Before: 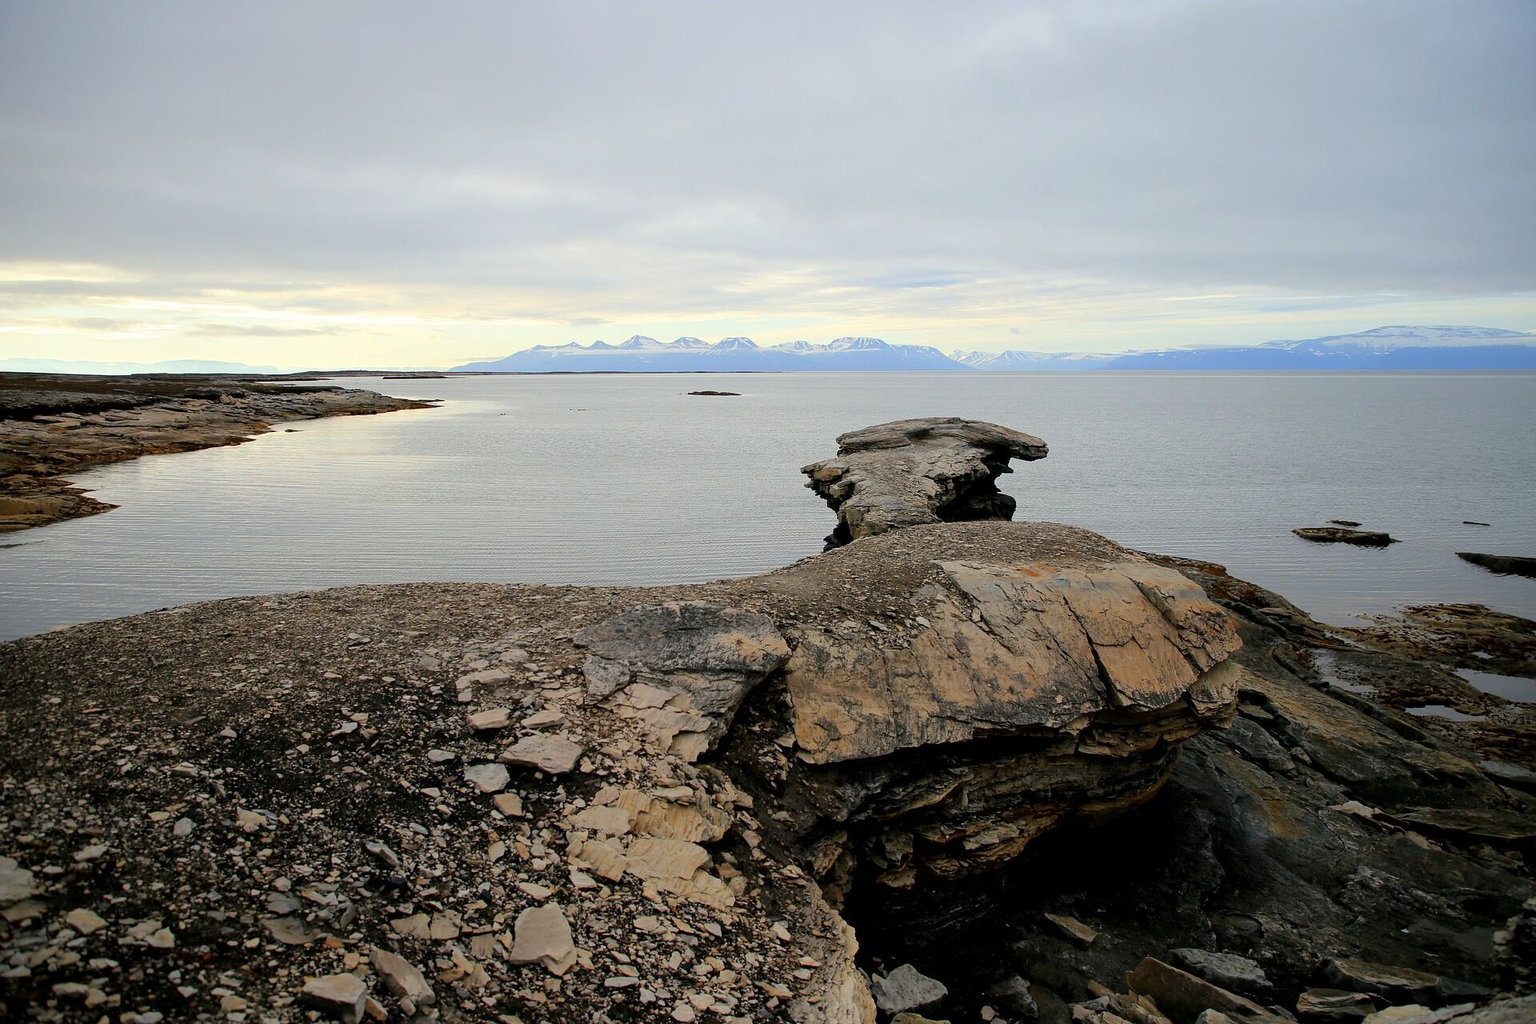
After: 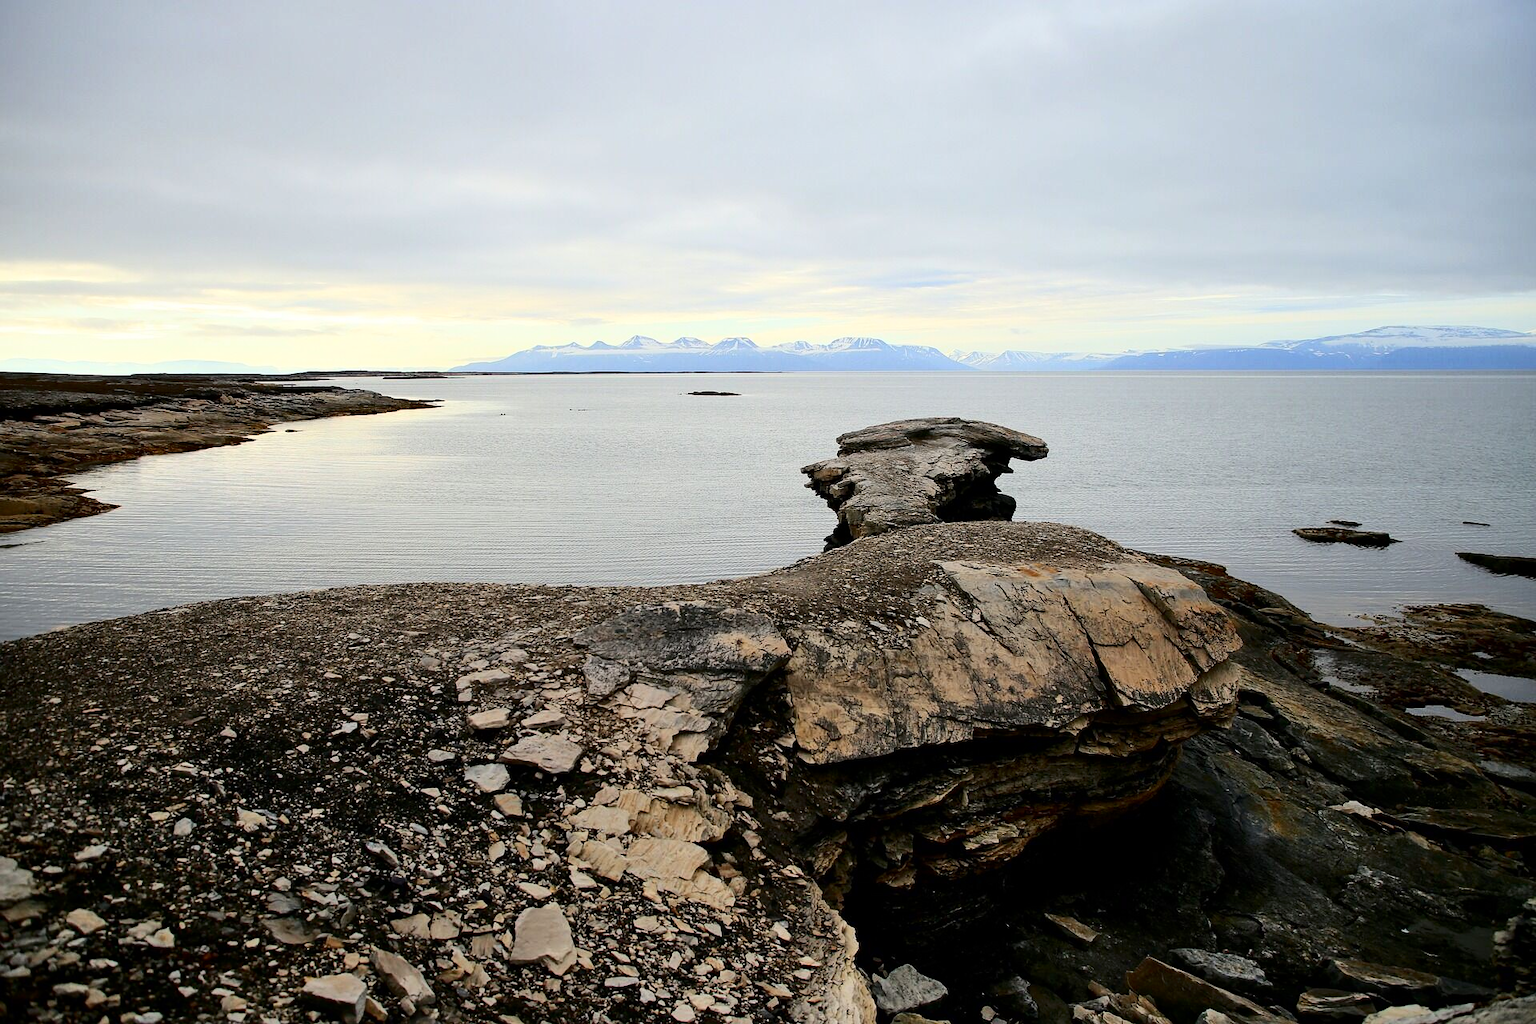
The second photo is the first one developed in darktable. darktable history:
shadows and highlights: shadows 37.17, highlights -27.6, soften with gaussian
contrast brightness saturation: contrast 0.278
